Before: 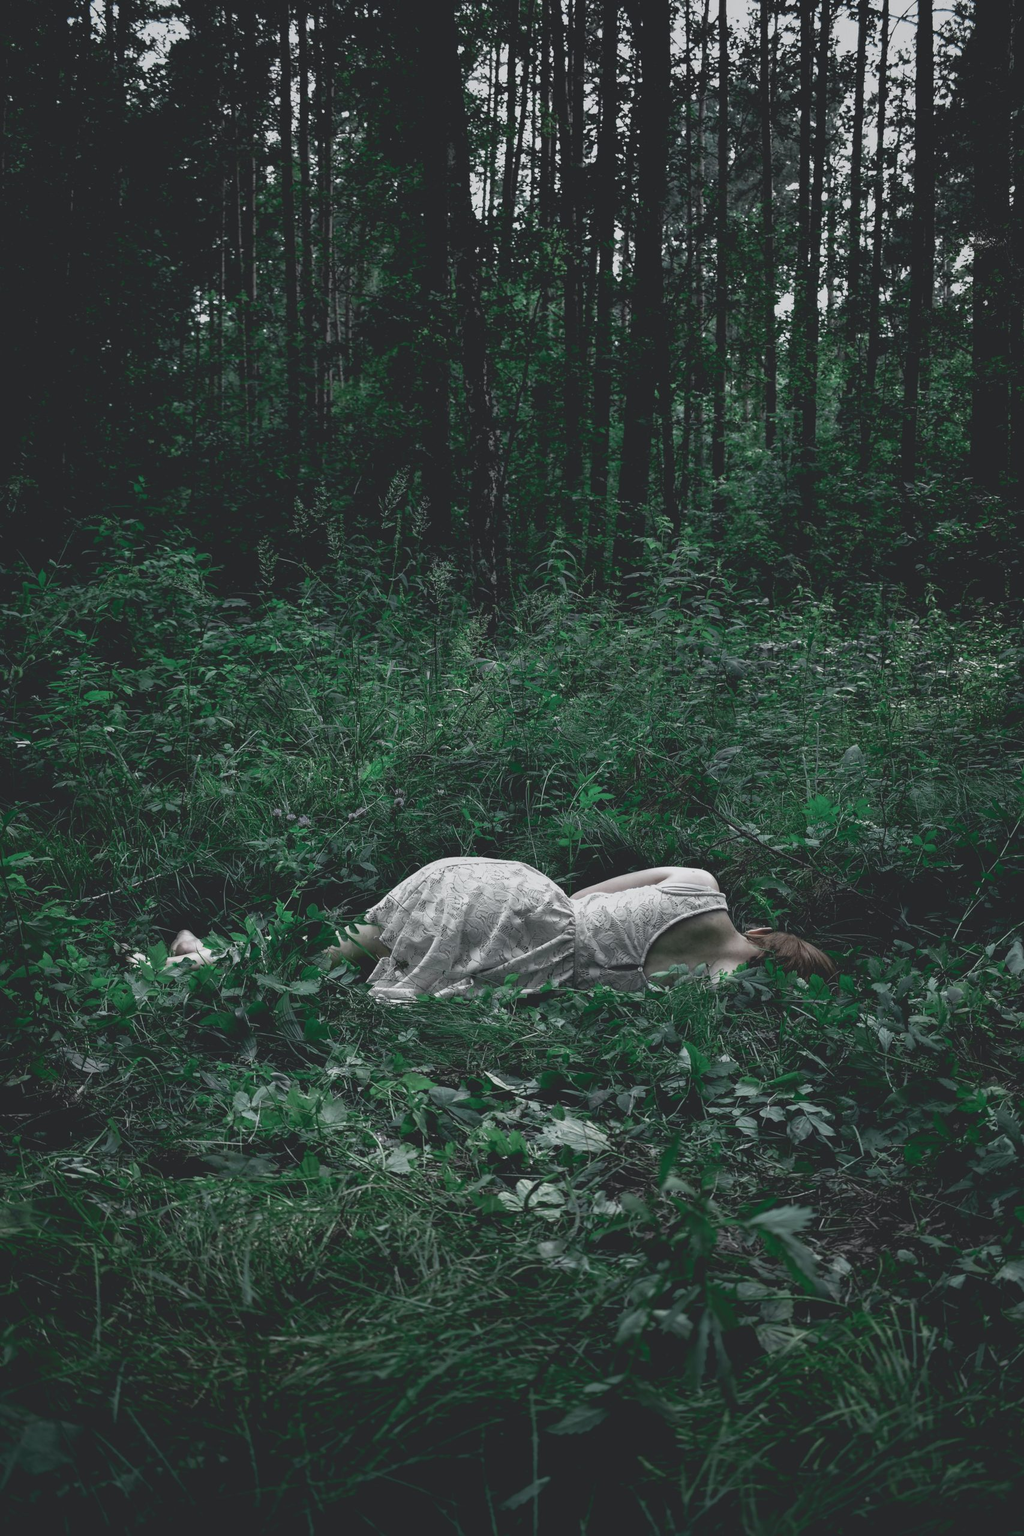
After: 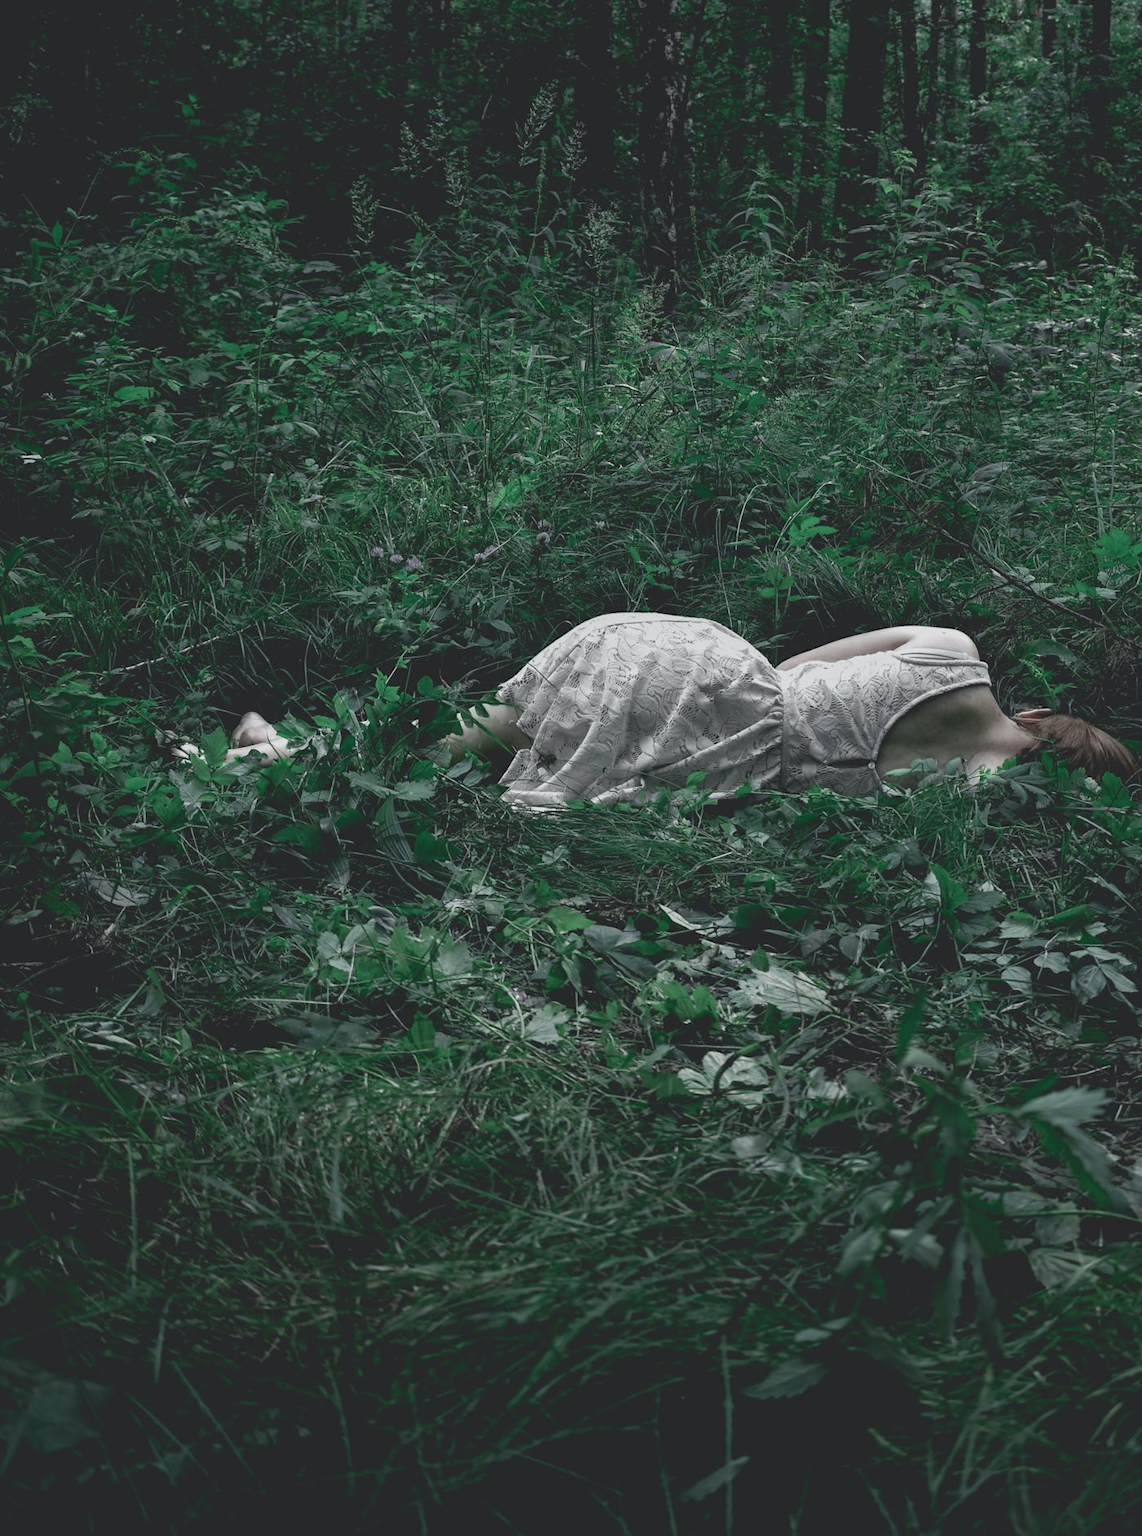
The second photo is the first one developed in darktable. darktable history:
crop: top 26.497%, right 18.032%
